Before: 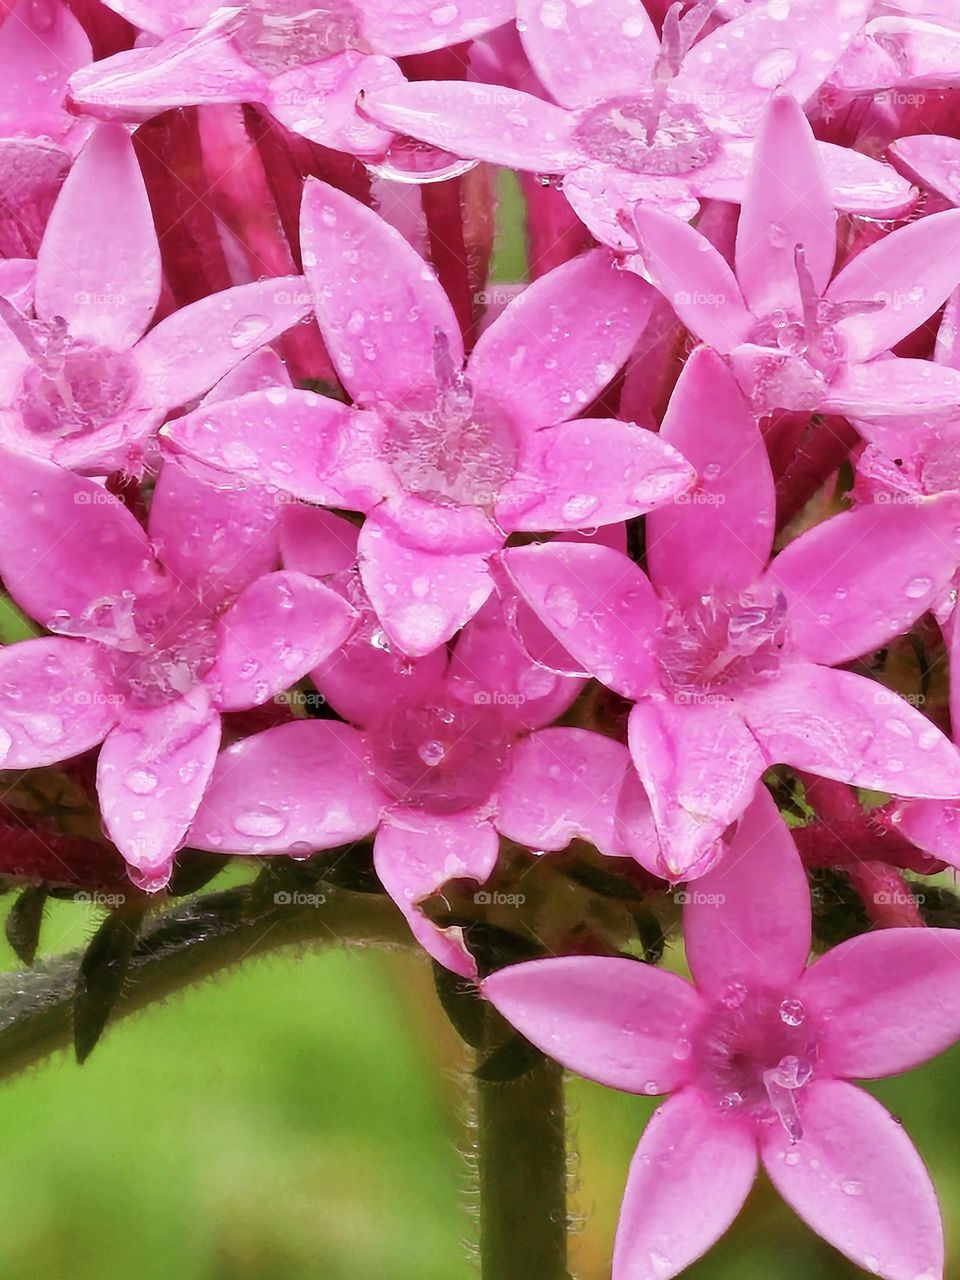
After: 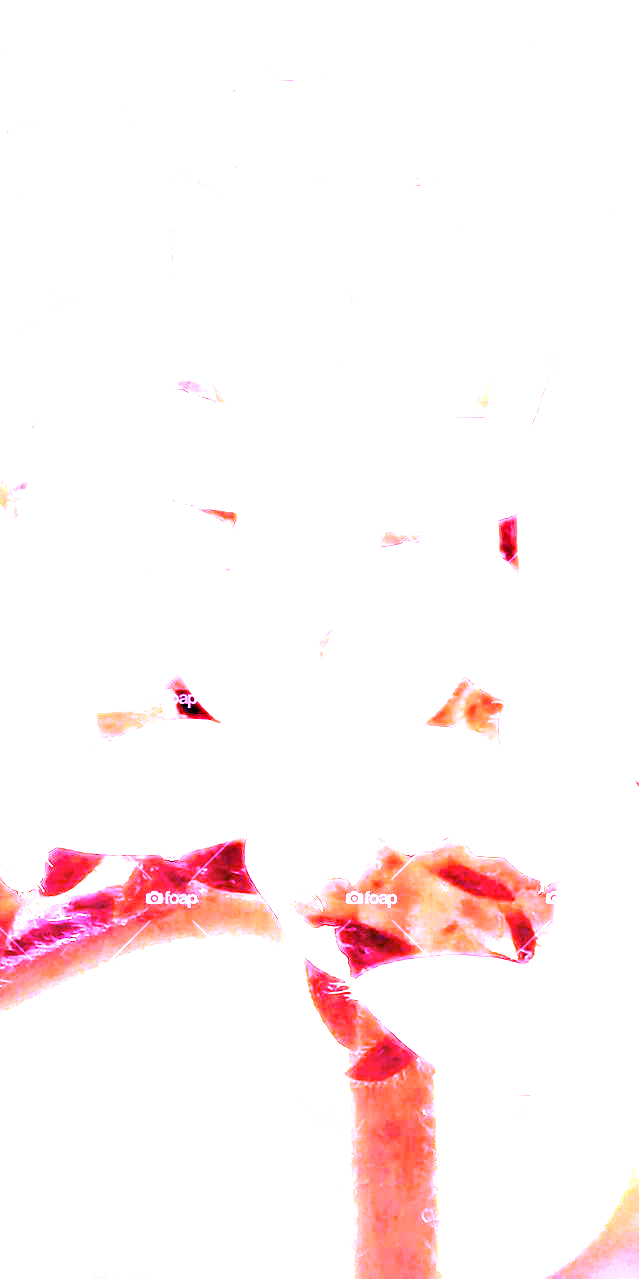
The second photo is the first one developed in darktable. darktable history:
velvia: strength 30%
base curve: curves: ch0 [(0, 0) (0.303, 0.277) (1, 1)]
crop and rotate: left 13.409%, right 19.924%
white balance: red 8, blue 8
rgb levels: levels [[0.013, 0.434, 0.89], [0, 0.5, 1], [0, 0.5, 1]]
